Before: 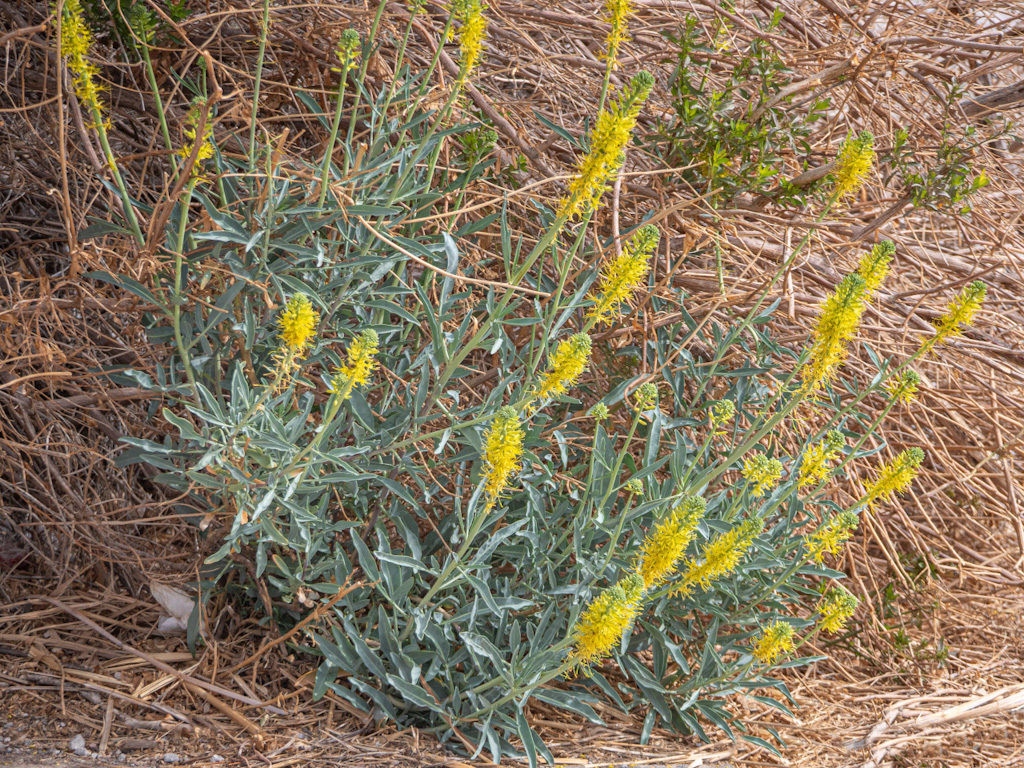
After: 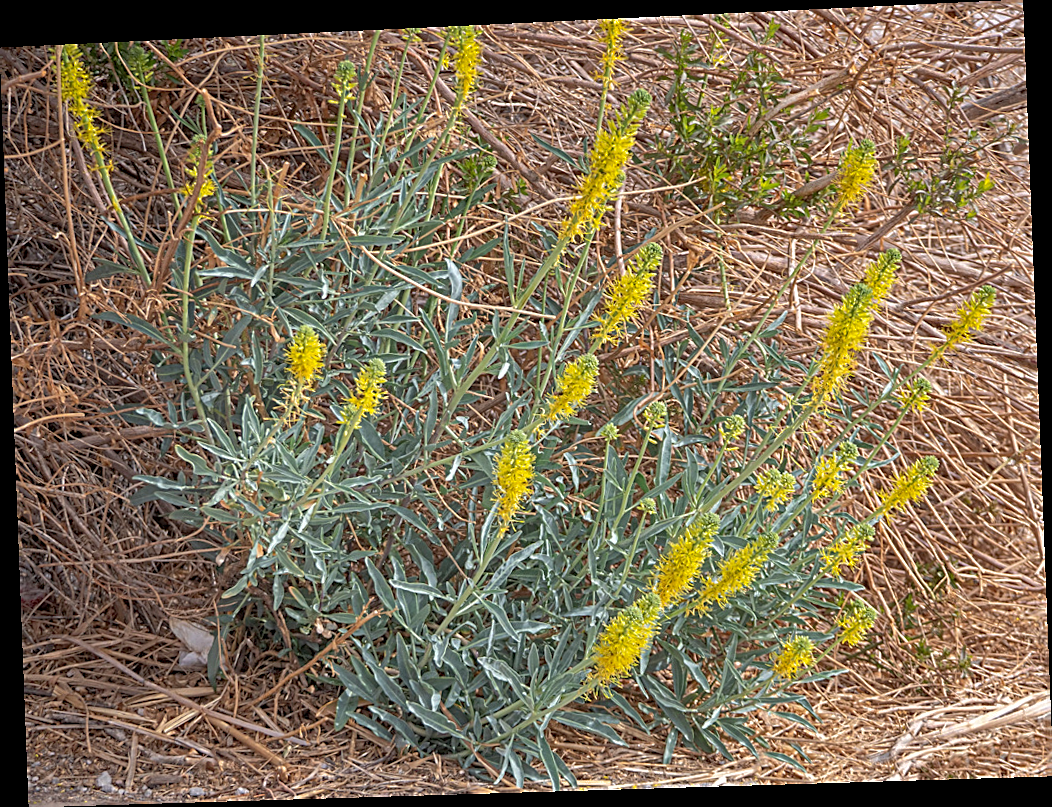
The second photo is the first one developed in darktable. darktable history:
rotate and perspective: rotation -2.22°, lens shift (horizontal) -0.022, automatic cropping off
shadows and highlights: on, module defaults
sharpen: amount 0.901
